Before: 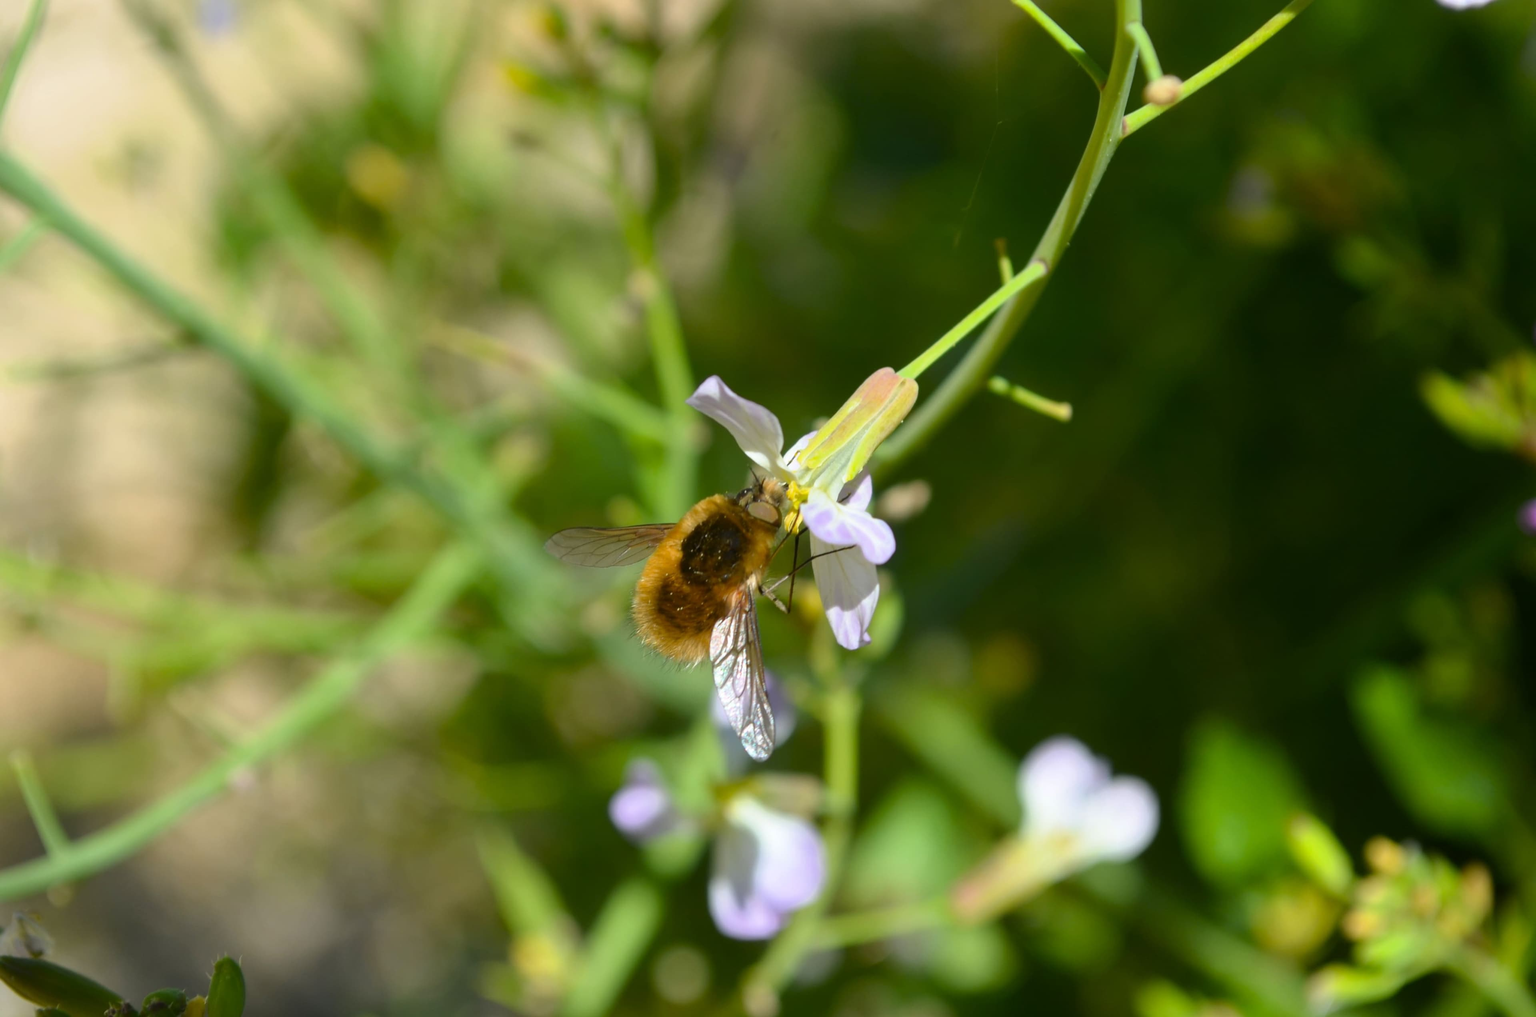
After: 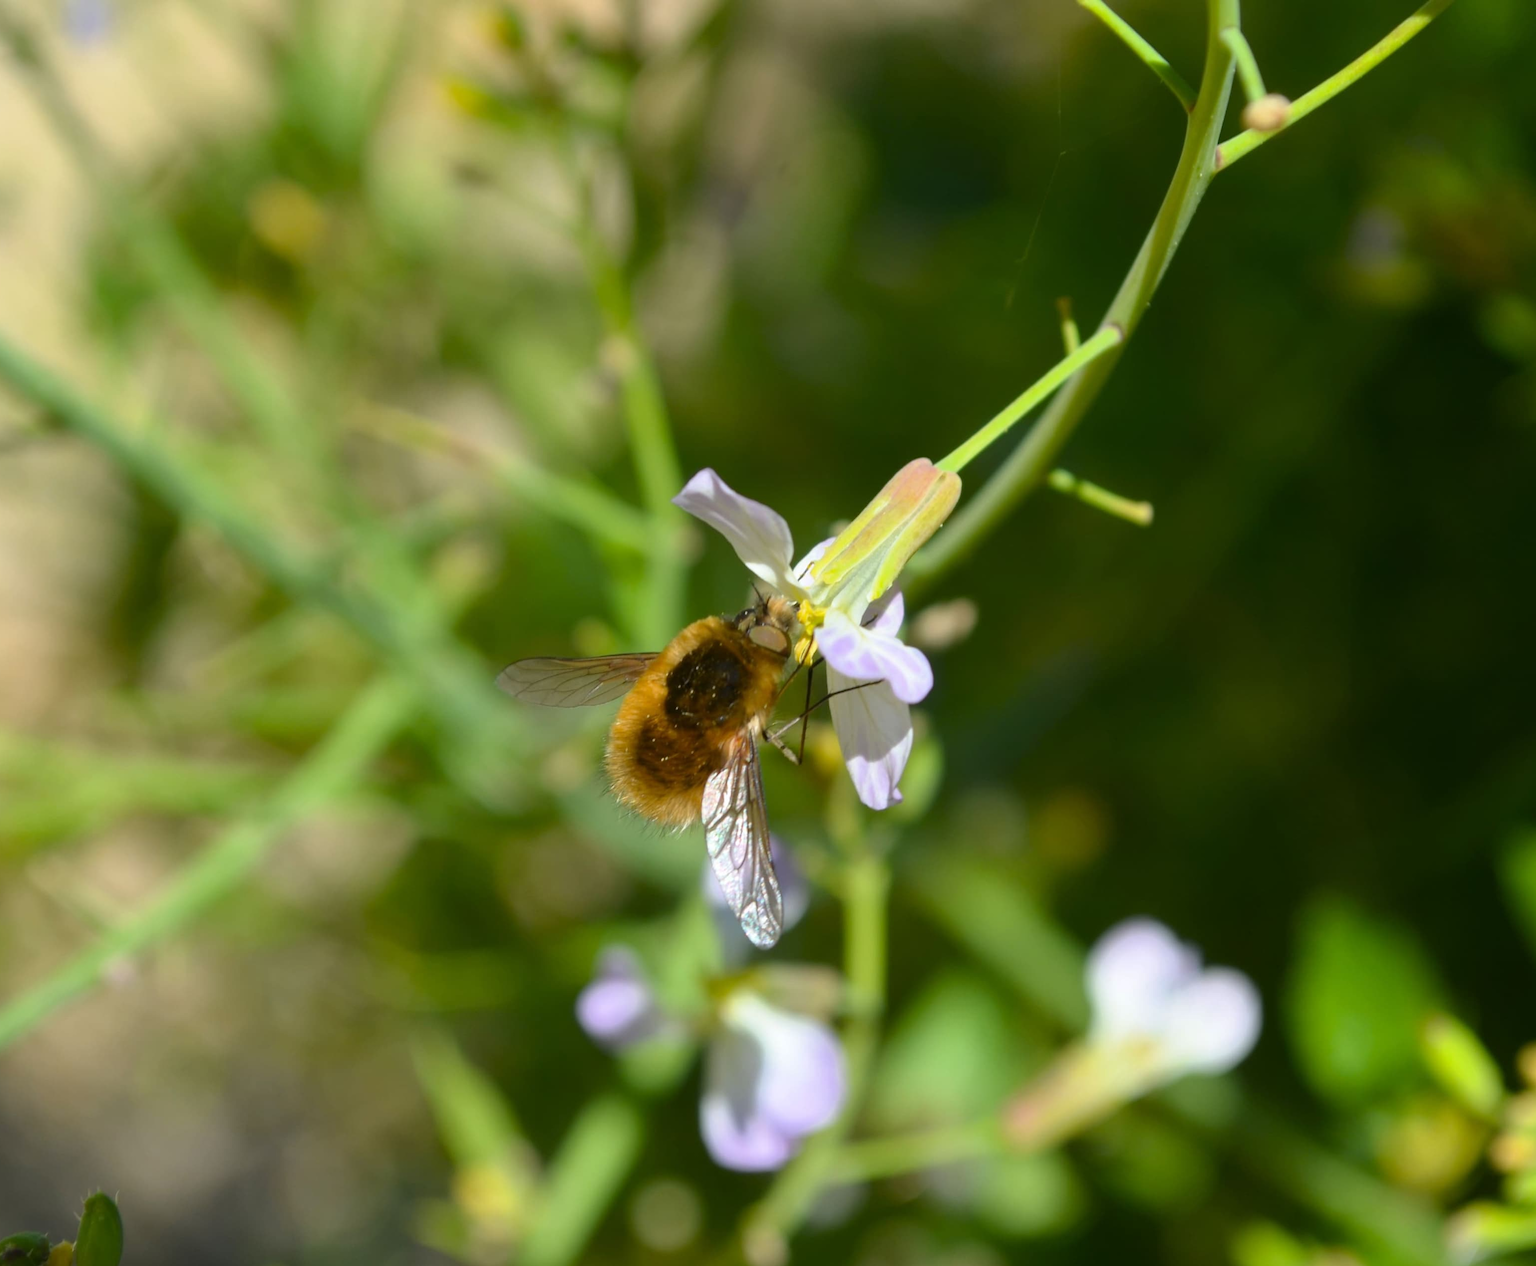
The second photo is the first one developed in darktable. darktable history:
crop and rotate: left 9.568%, right 10.152%
